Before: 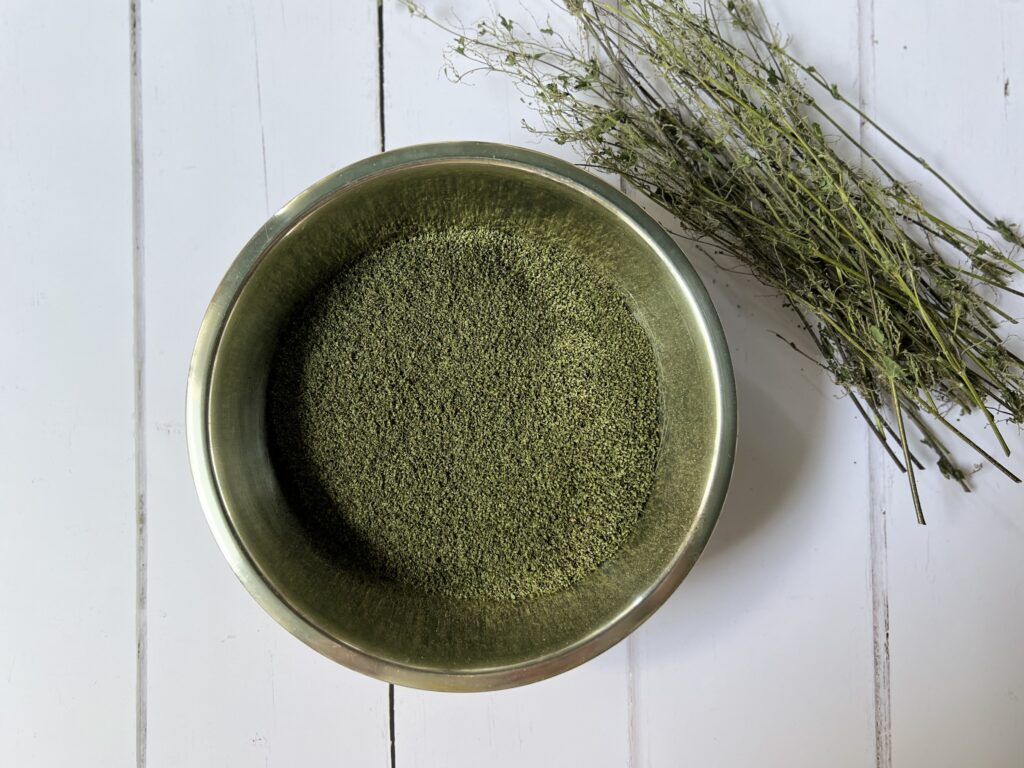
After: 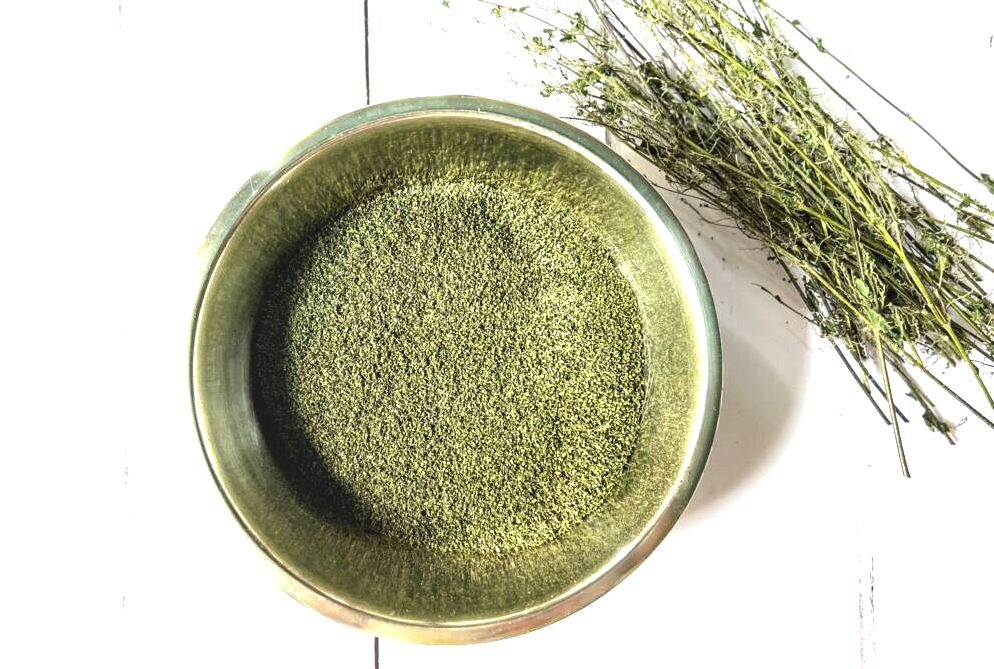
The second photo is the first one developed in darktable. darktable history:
crop: left 1.507%, top 6.147%, right 1.379%, bottom 6.637%
exposure: black level correction 0, exposure 1.2 EV, compensate highlight preservation false
levels: mode automatic, black 0.023%, white 99.97%, levels [0.062, 0.494, 0.925]
tone equalizer: -8 EV -0.417 EV, -7 EV -0.389 EV, -6 EV -0.333 EV, -5 EV -0.222 EV, -3 EV 0.222 EV, -2 EV 0.333 EV, -1 EV 0.389 EV, +0 EV 0.417 EV, edges refinement/feathering 500, mask exposure compensation -1.57 EV, preserve details no
local contrast: on, module defaults
